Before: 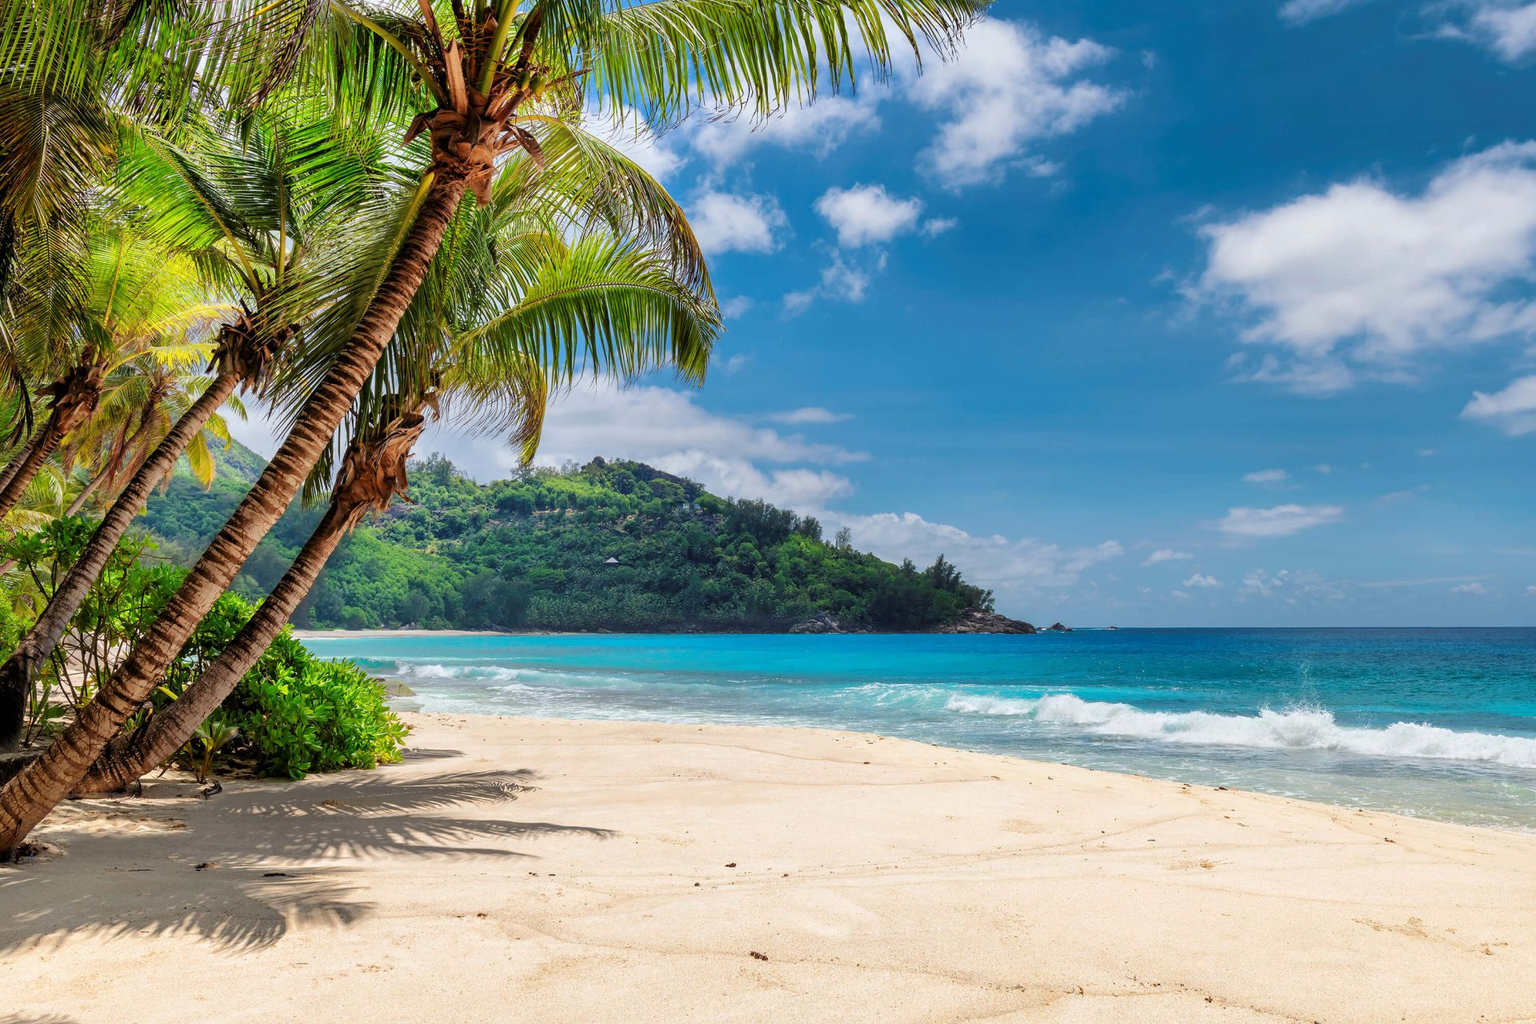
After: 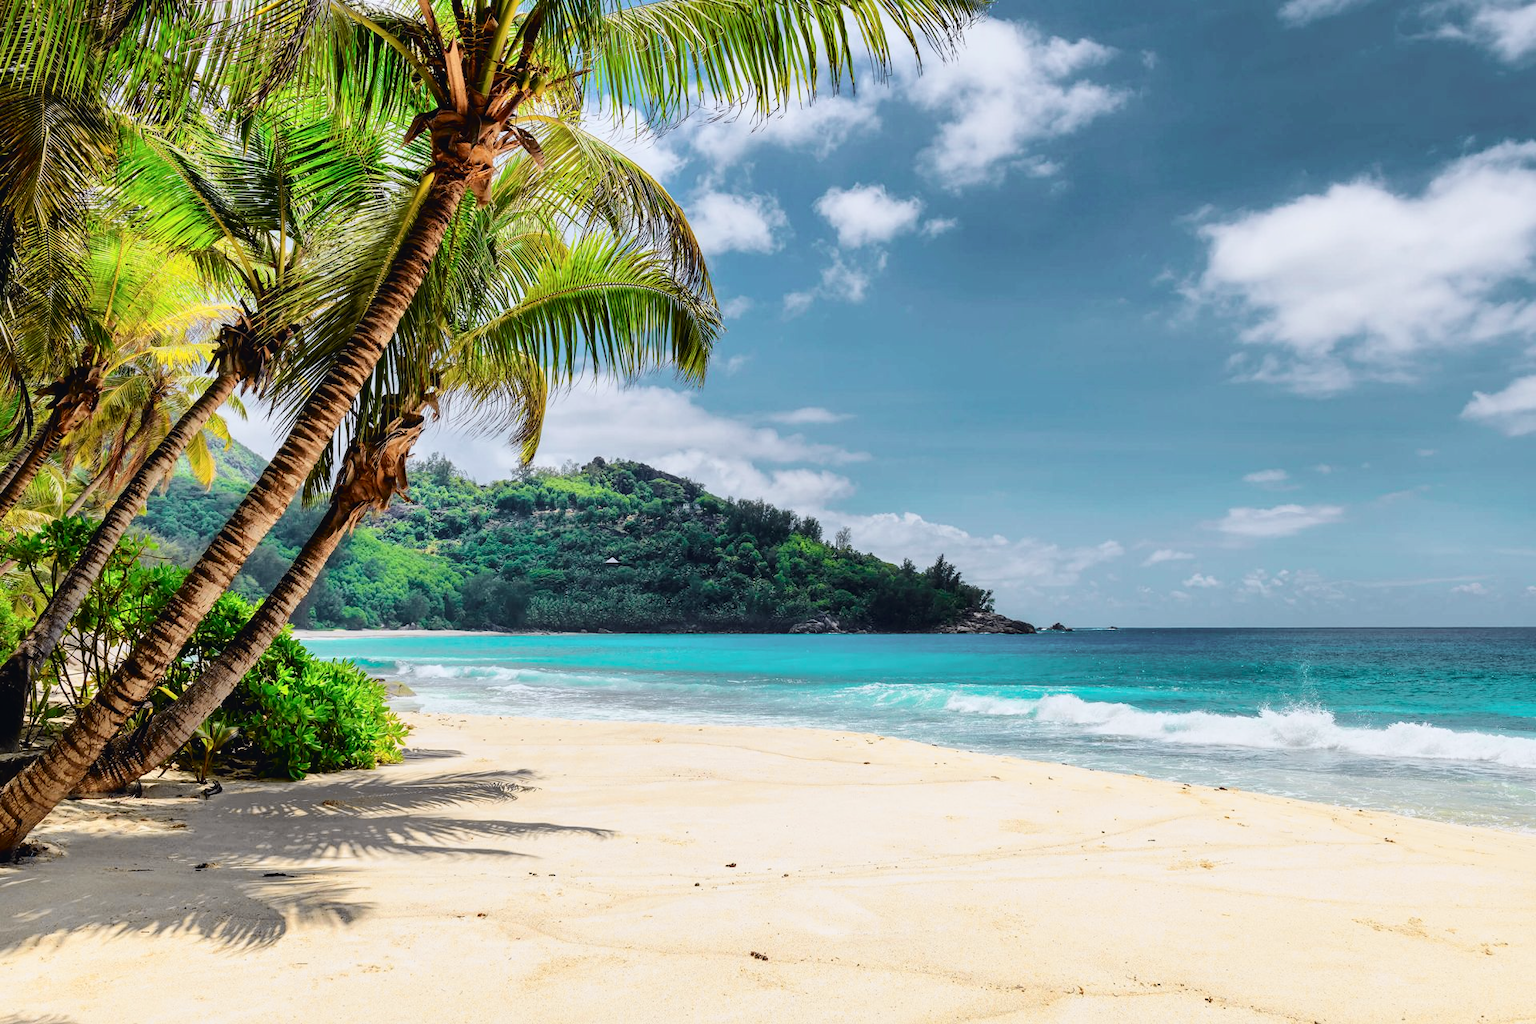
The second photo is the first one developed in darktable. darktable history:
tone curve: curves: ch0 [(0, 0.023) (0.104, 0.058) (0.21, 0.162) (0.469, 0.524) (0.579, 0.65) (0.725, 0.8) (0.858, 0.903) (1, 0.974)]; ch1 [(0, 0) (0.414, 0.395) (0.447, 0.447) (0.502, 0.501) (0.521, 0.512) (0.57, 0.563) (0.618, 0.61) (0.654, 0.642) (1, 1)]; ch2 [(0, 0) (0.356, 0.408) (0.437, 0.453) (0.492, 0.485) (0.524, 0.508) (0.566, 0.567) (0.595, 0.604) (1, 1)], color space Lab, independent channels, preserve colors none
